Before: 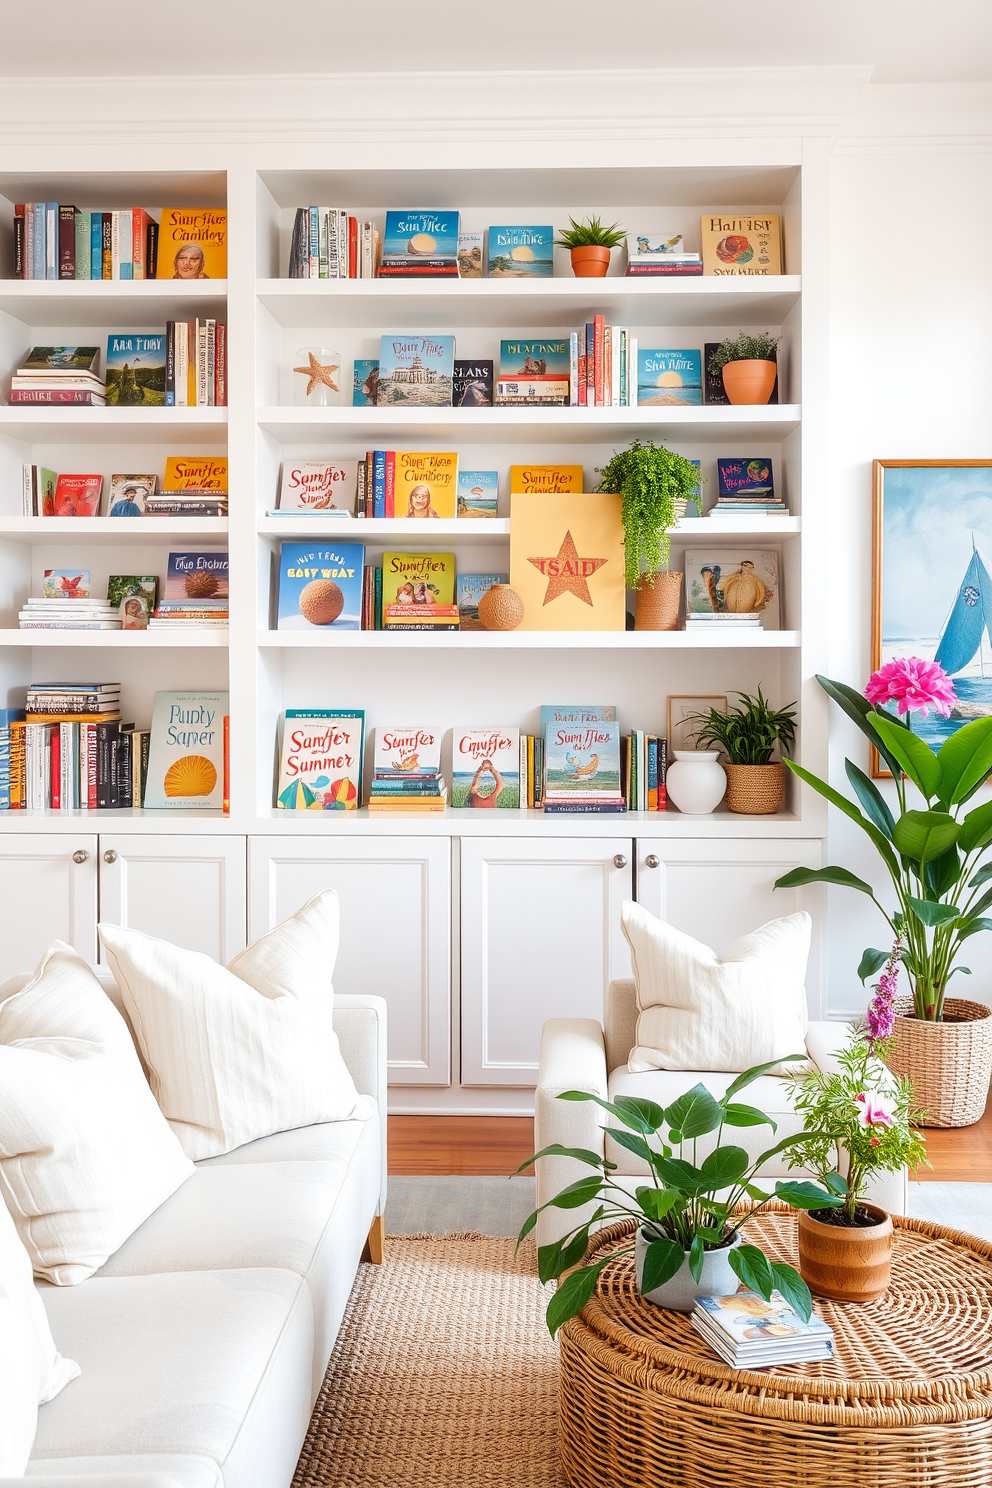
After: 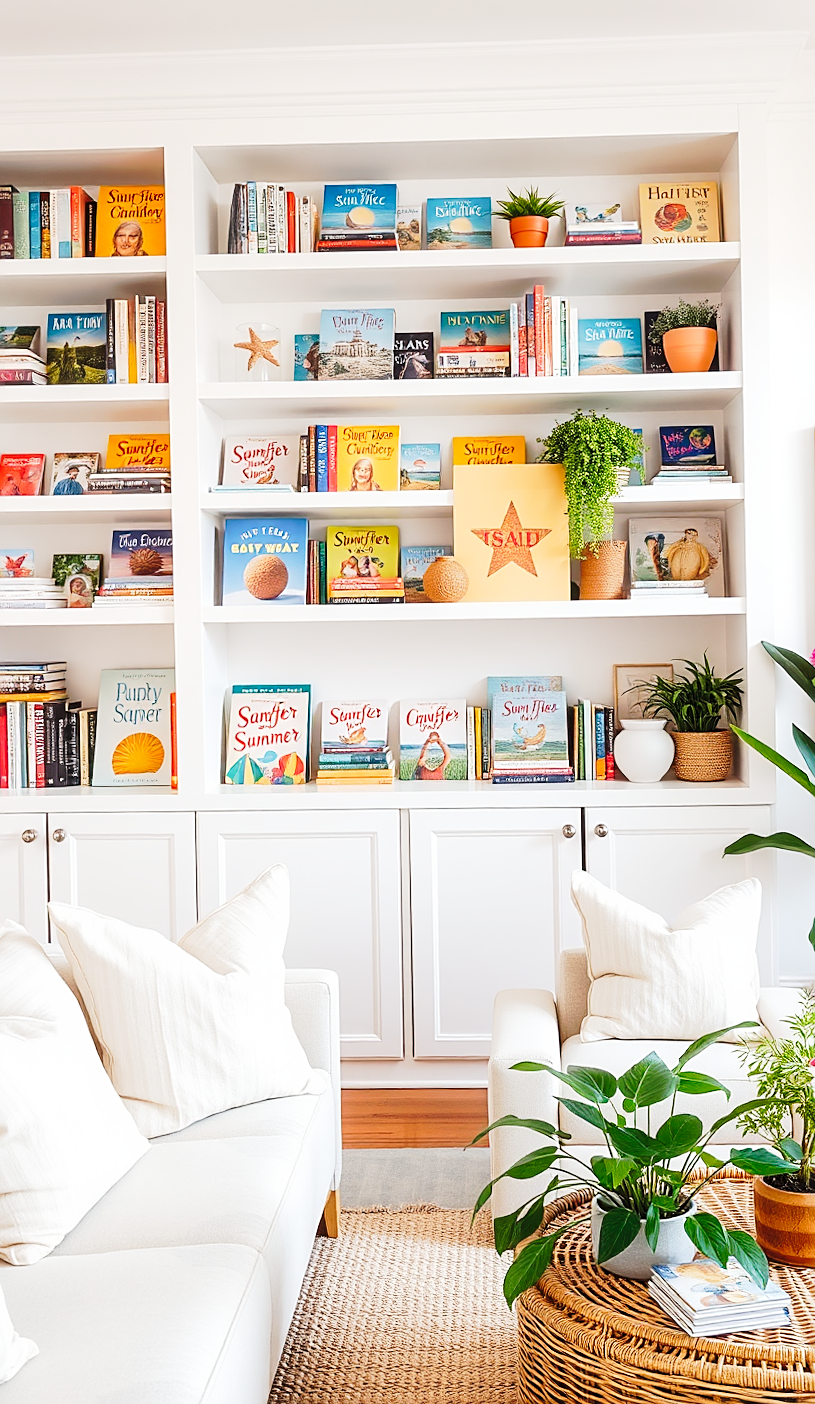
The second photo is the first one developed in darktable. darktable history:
crop and rotate: angle 1°, left 4.281%, top 0.642%, right 11.383%, bottom 2.486%
sharpen: on, module defaults
tone curve: curves: ch0 [(0, 0) (0.003, 0.024) (0.011, 0.032) (0.025, 0.041) (0.044, 0.054) (0.069, 0.069) (0.1, 0.09) (0.136, 0.116) (0.177, 0.162) (0.224, 0.213) (0.277, 0.278) (0.335, 0.359) (0.399, 0.447) (0.468, 0.543) (0.543, 0.621) (0.623, 0.717) (0.709, 0.807) (0.801, 0.876) (0.898, 0.934) (1, 1)], preserve colors none
